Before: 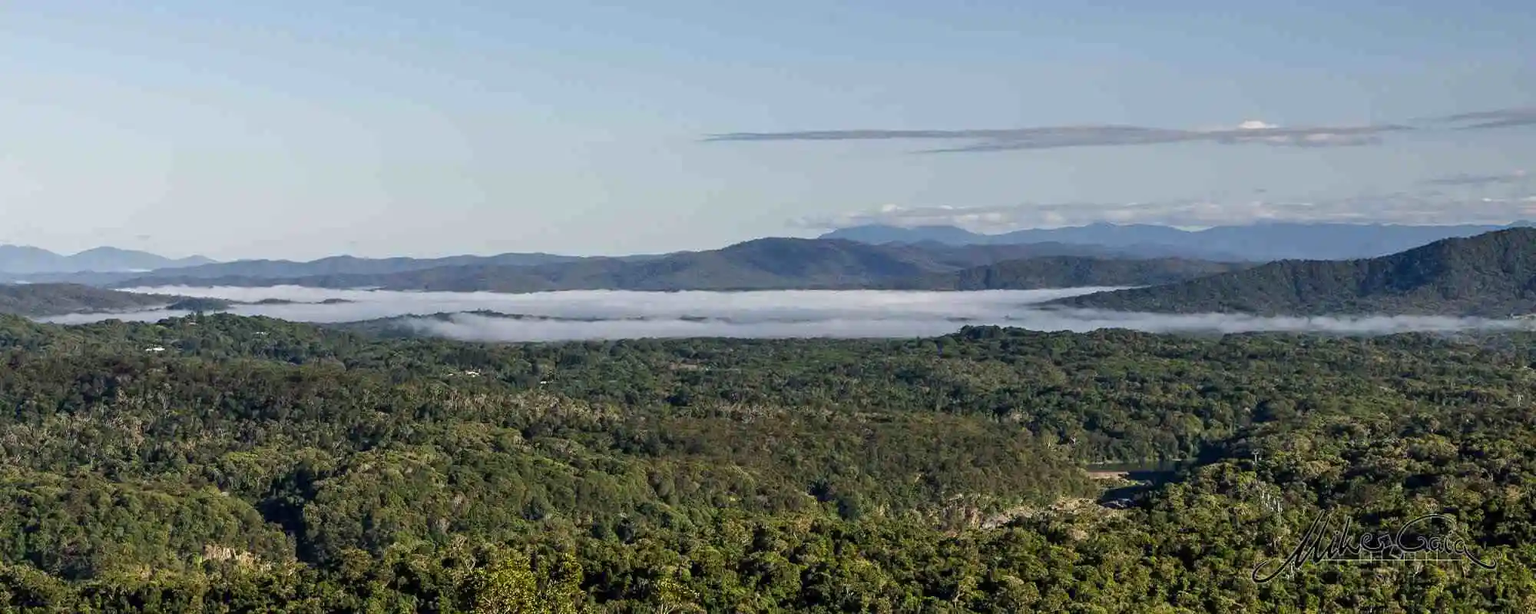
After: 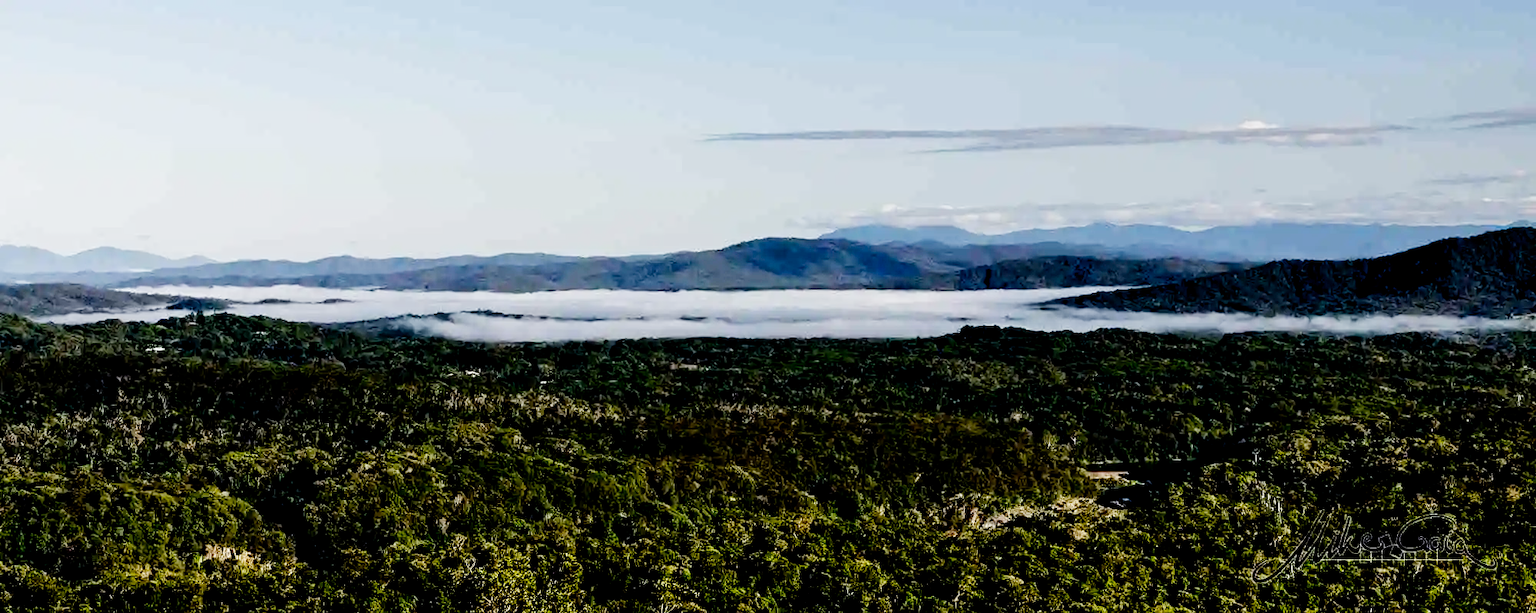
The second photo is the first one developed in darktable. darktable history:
filmic rgb: middle gray luminance 29%, black relative exposure -10.3 EV, white relative exposure 5.5 EV, threshold 6 EV, target black luminance 0%, hardness 3.95, latitude 2.04%, contrast 1.132, highlights saturation mix 5%, shadows ↔ highlights balance 15.11%, add noise in highlights 0, preserve chrominance no, color science v3 (2019), use custom middle-gray values true, iterations of high-quality reconstruction 0, contrast in highlights soft, enable highlight reconstruction true
tone equalizer: -8 EV -1.08 EV, -7 EV -1.01 EV, -6 EV -0.867 EV, -5 EV -0.578 EV, -3 EV 0.578 EV, -2 EV 0.867 EV, -1 EV 1.01 EV, +0 EV 1.08 EV, edges refinement/feathering 500, mask exposure compensation -1.57 EV, preserve details no
color balance: output saturation 110%
exposure: black level correction 0.04, exposure 0.5 EV, compensate highlight preservation false
